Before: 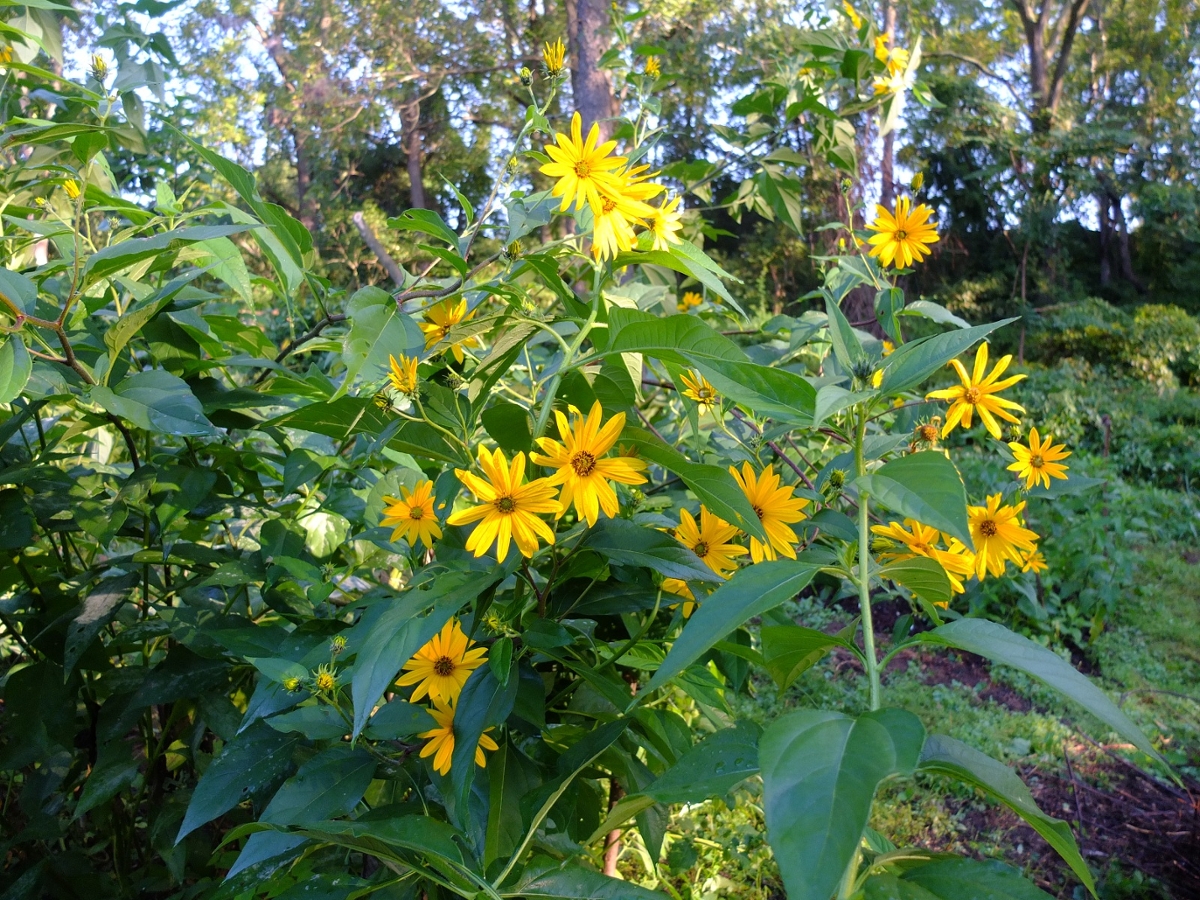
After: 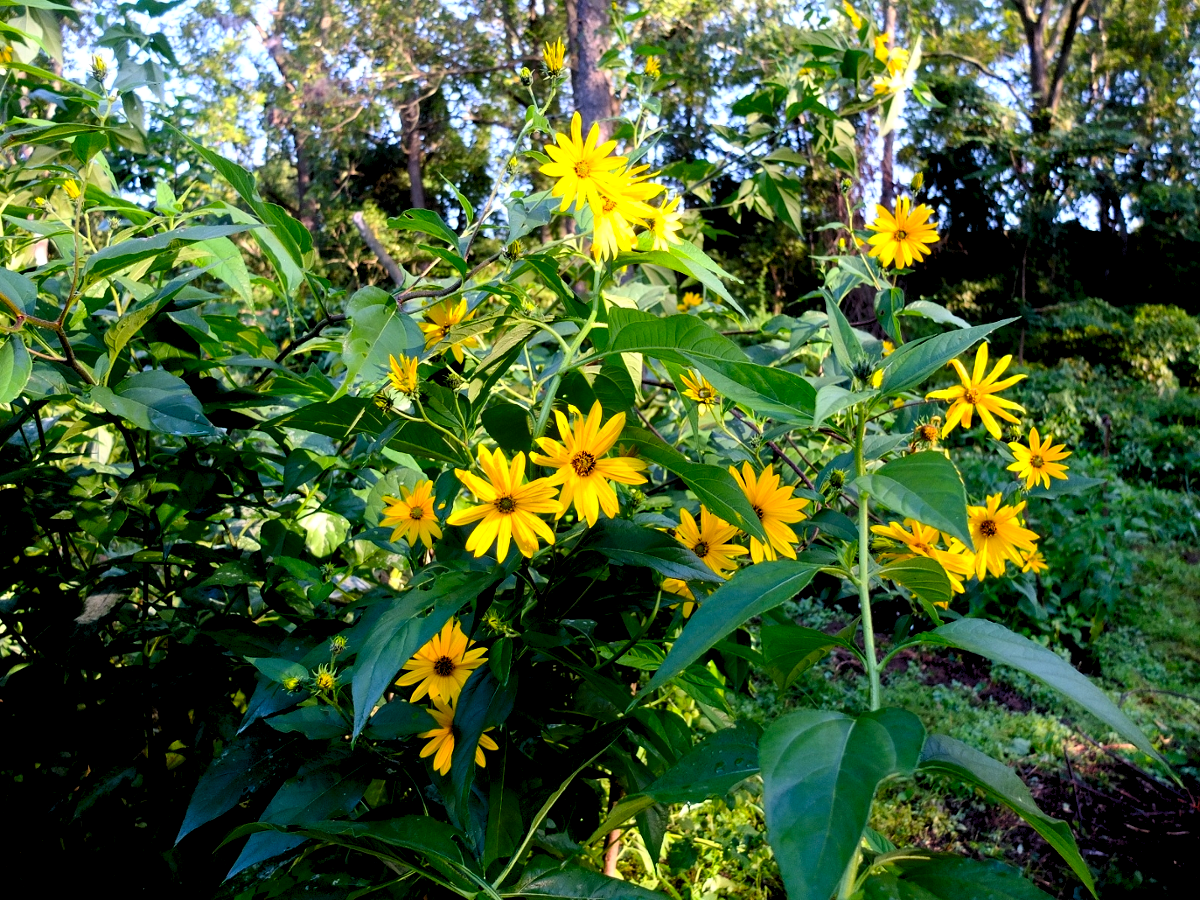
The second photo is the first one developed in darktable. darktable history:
contrast brightness saturation: contrast 0.21, brightness -0.11, saturation 0.21
rgb levels: levels [[0.029, 0.461, 0.922], [0, 0.5, 1], [0, 0.5, 1]]
